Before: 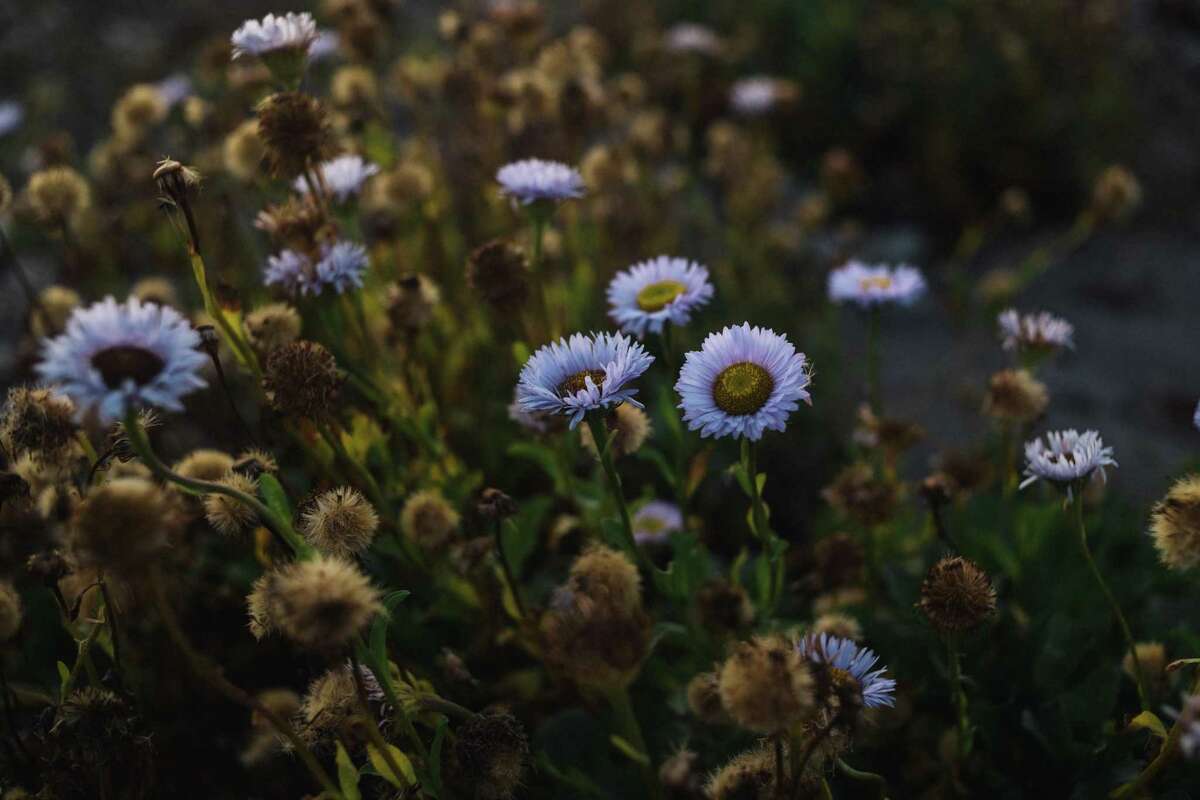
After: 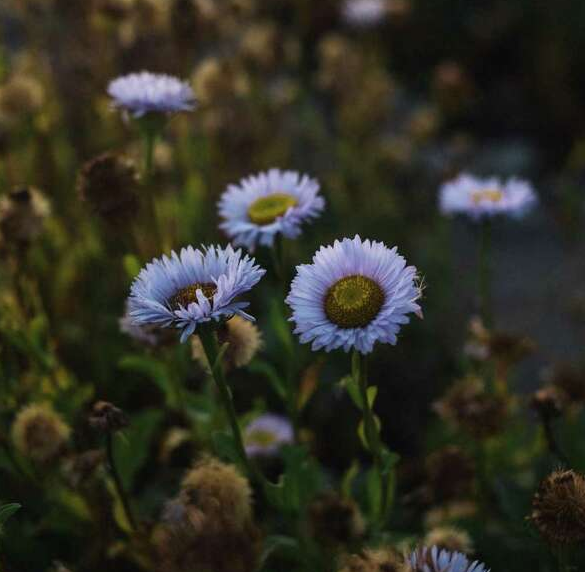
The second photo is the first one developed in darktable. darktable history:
crop: left 32.452%, top 10.989%, right 18.746%, bottom 17.481%
